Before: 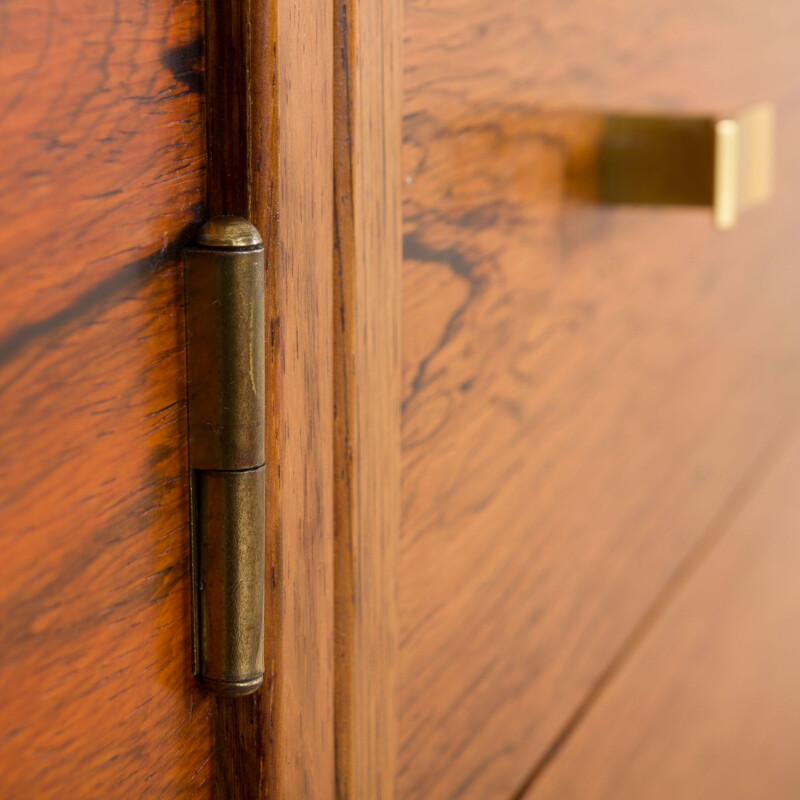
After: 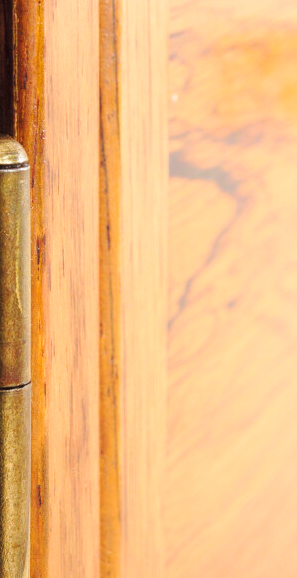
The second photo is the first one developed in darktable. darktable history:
crop and rotate: left 29.462%, top 10.354%, right 33.399%, bottom 17.31%
base curve: curves: ch0 [(0, 0) (0.028, 0.03) (0.121, 0.232) (0.46, 0.748) (0.859, 0.968) (1, 1)], preserve colors none
contrast brightness saturation: brightness 0.141
shadows and highlights: shadows -22.35, highlights 45.15, soften with gaussian
